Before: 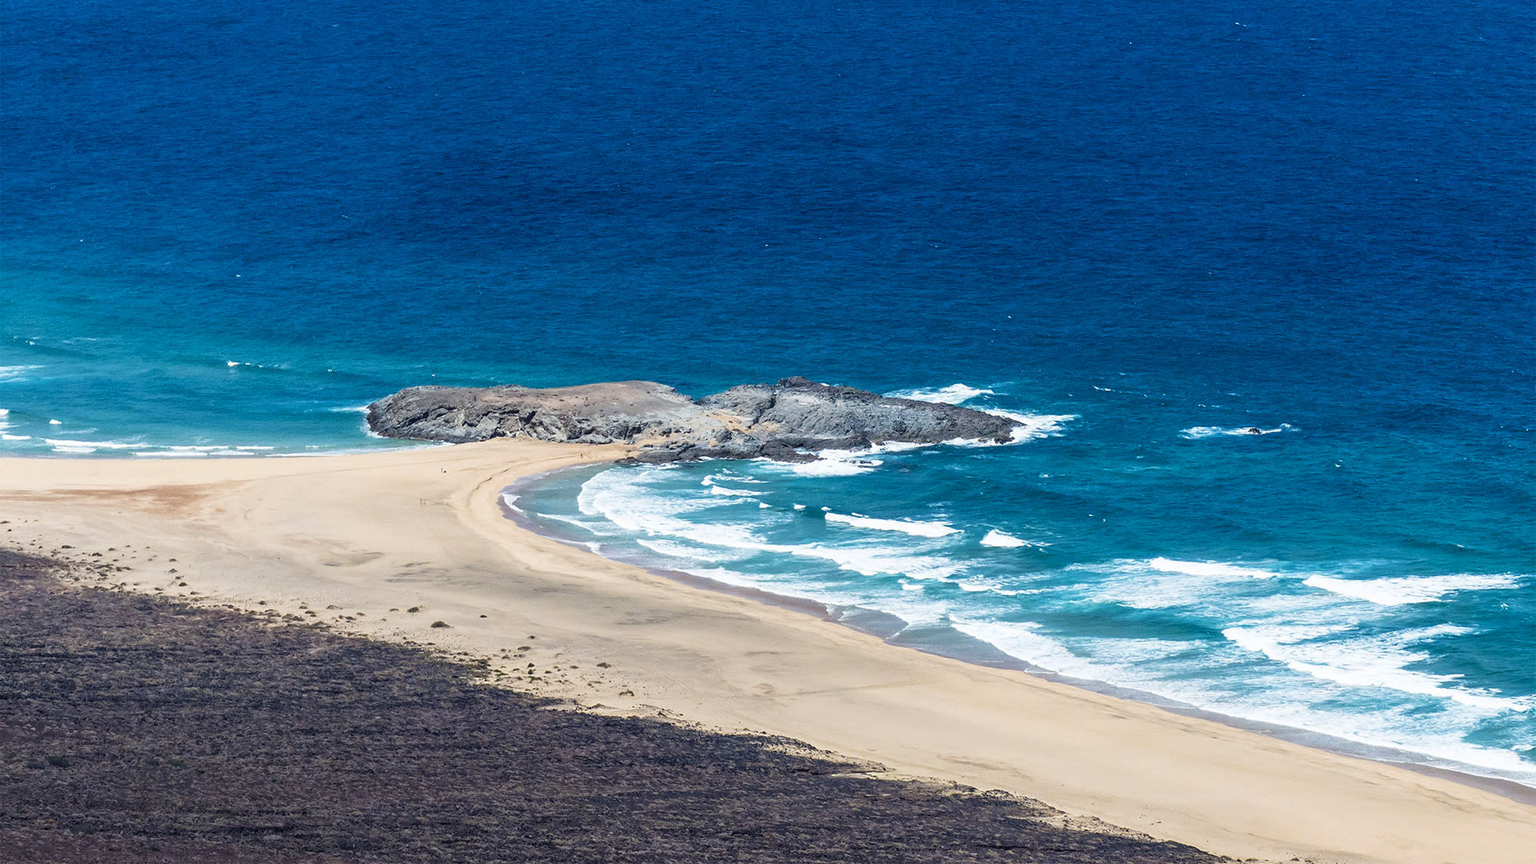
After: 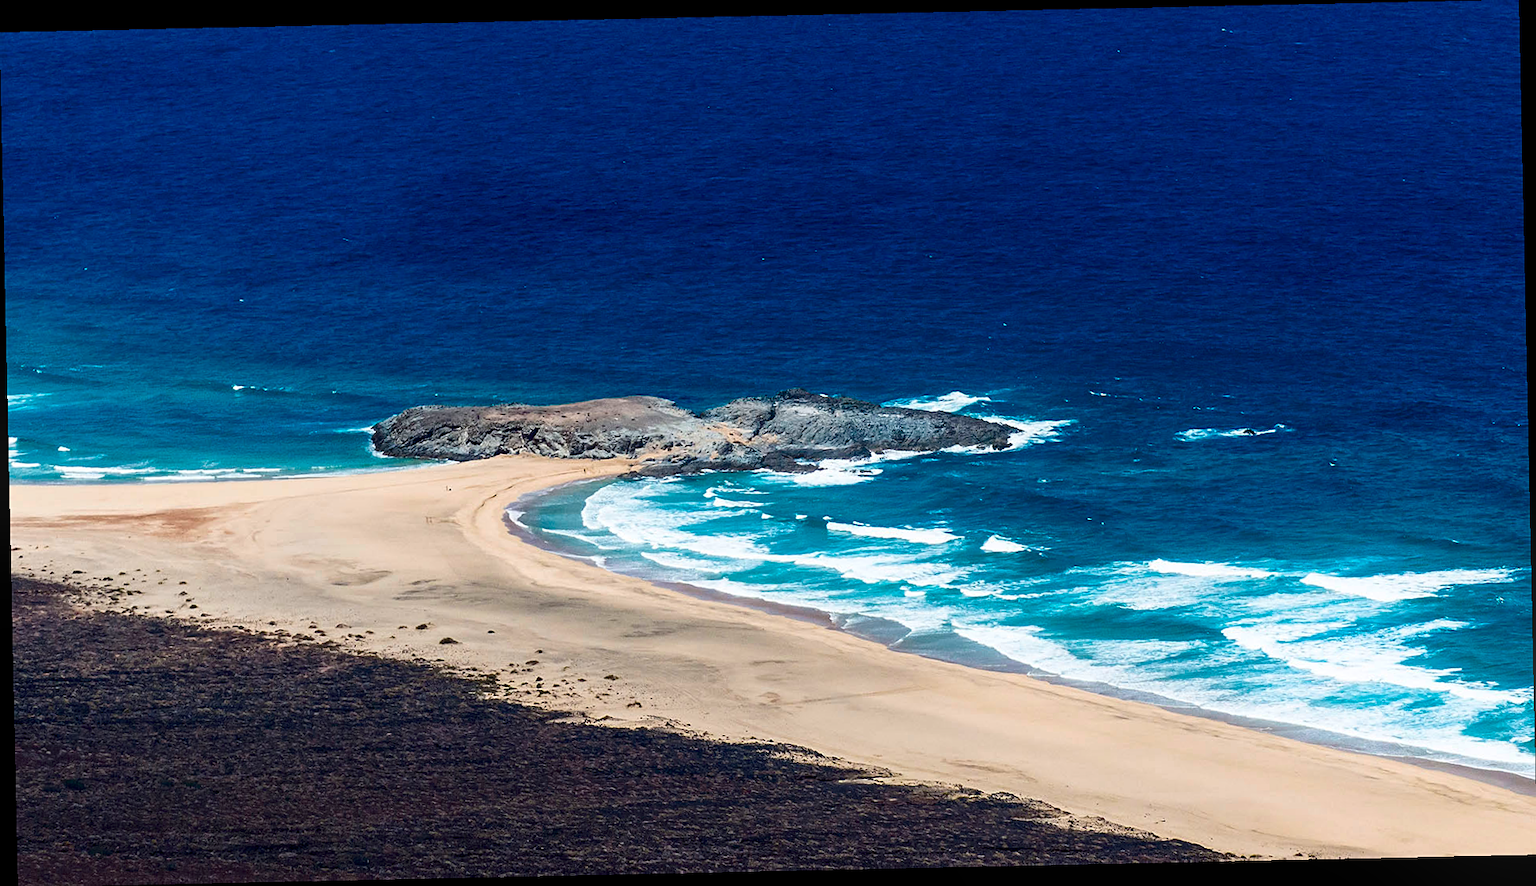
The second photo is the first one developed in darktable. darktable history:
contrast brightness saturation: contrast 0.13, brightness -0.24, saturation 0.14
bloom: size 15%, threshold 97%, strength 7%
rotate and perspective: rotation -1.24°, automatic cropping off
sharpen: amount 0.2
